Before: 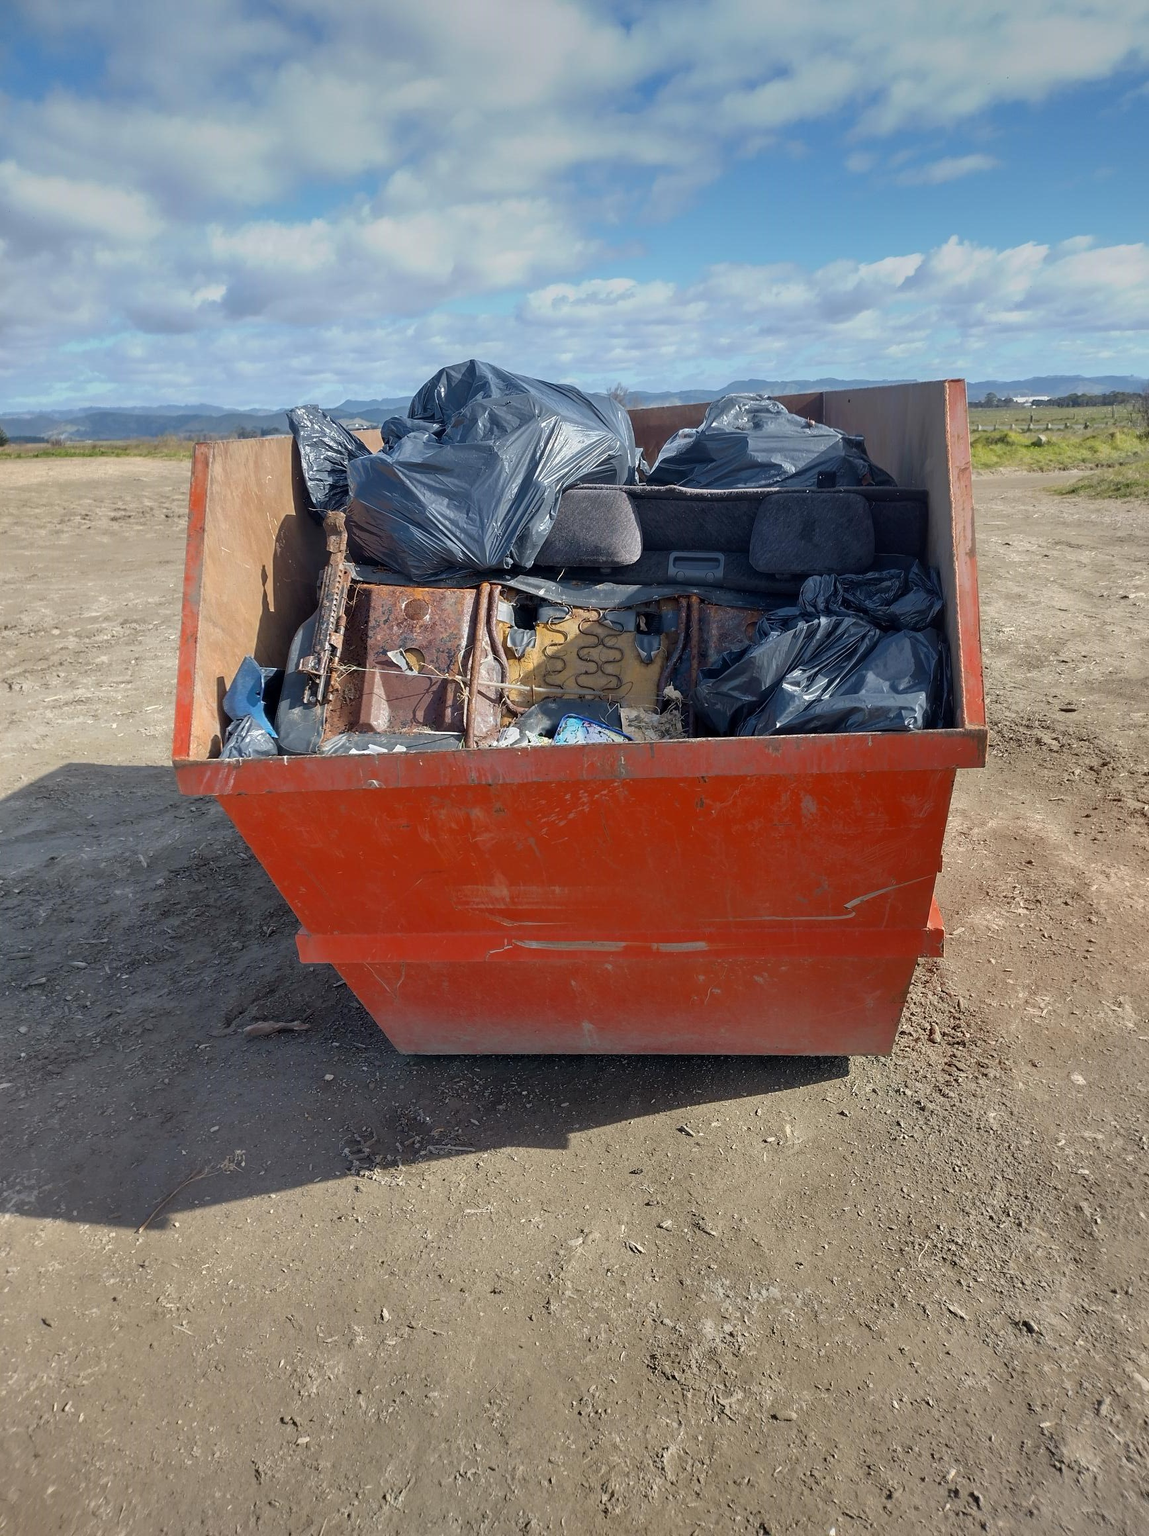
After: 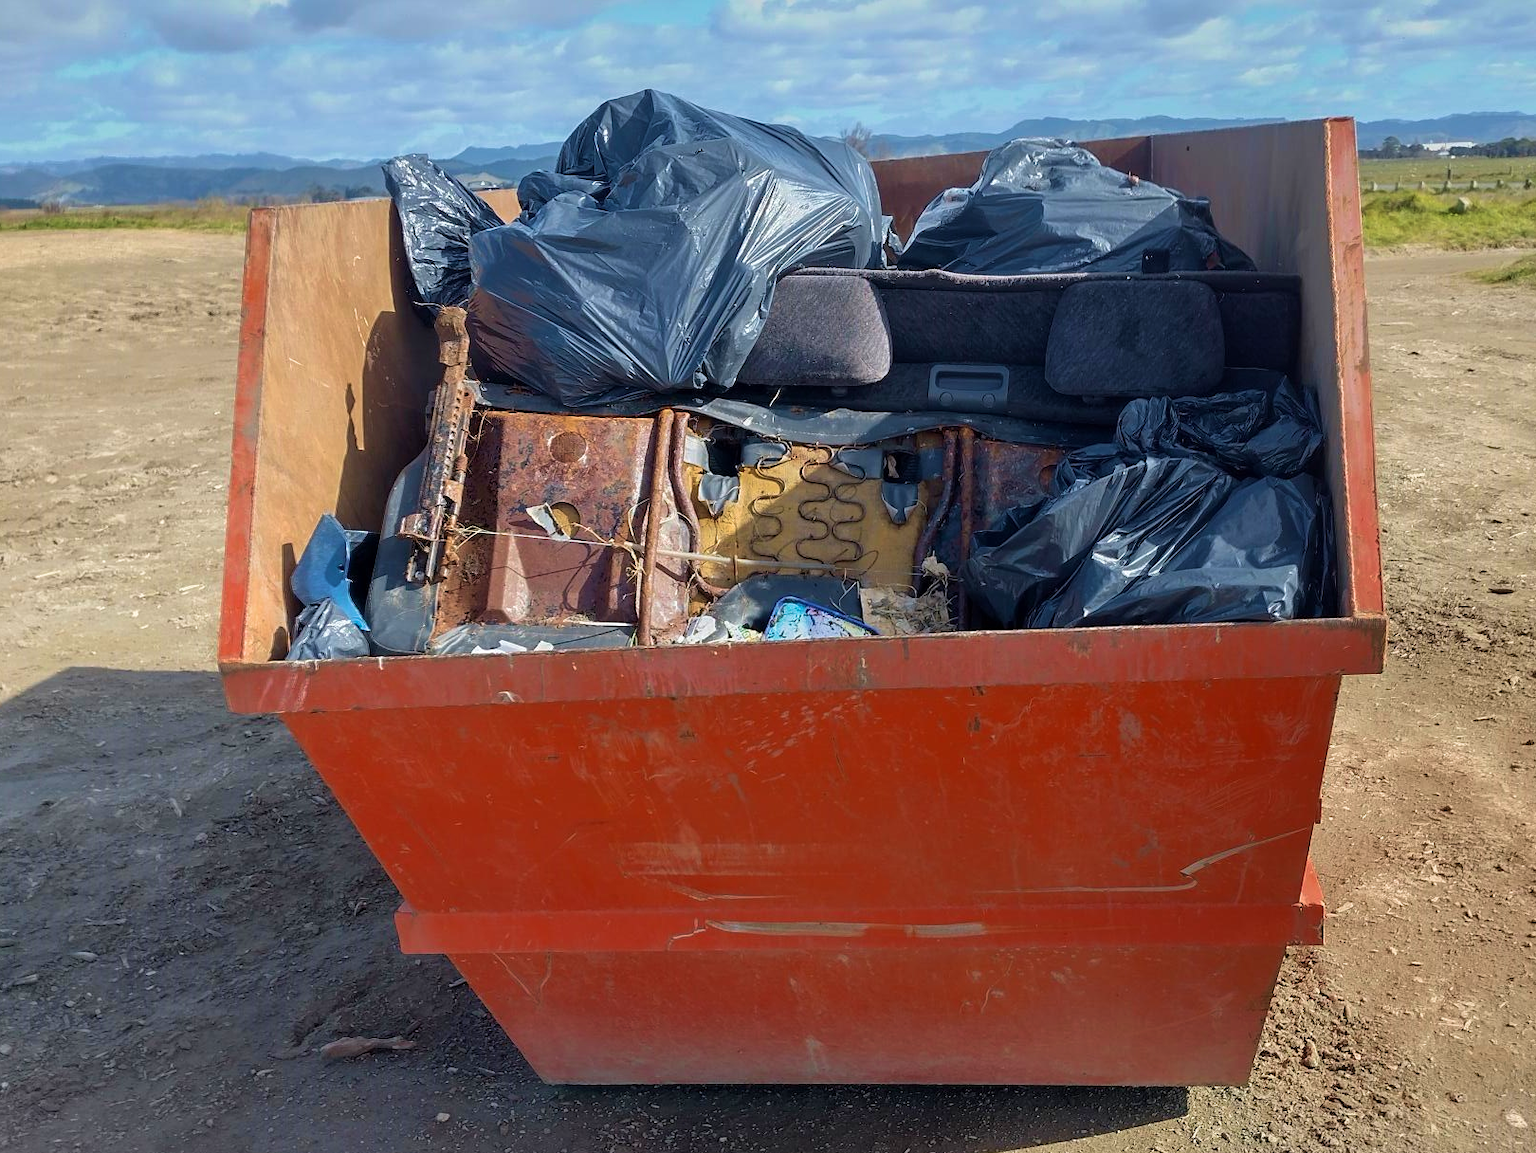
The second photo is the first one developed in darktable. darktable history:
velvia: strength 44.72%
crop: left 1.754%, top 19.393%, right 4.907%, bottom 28.109%
